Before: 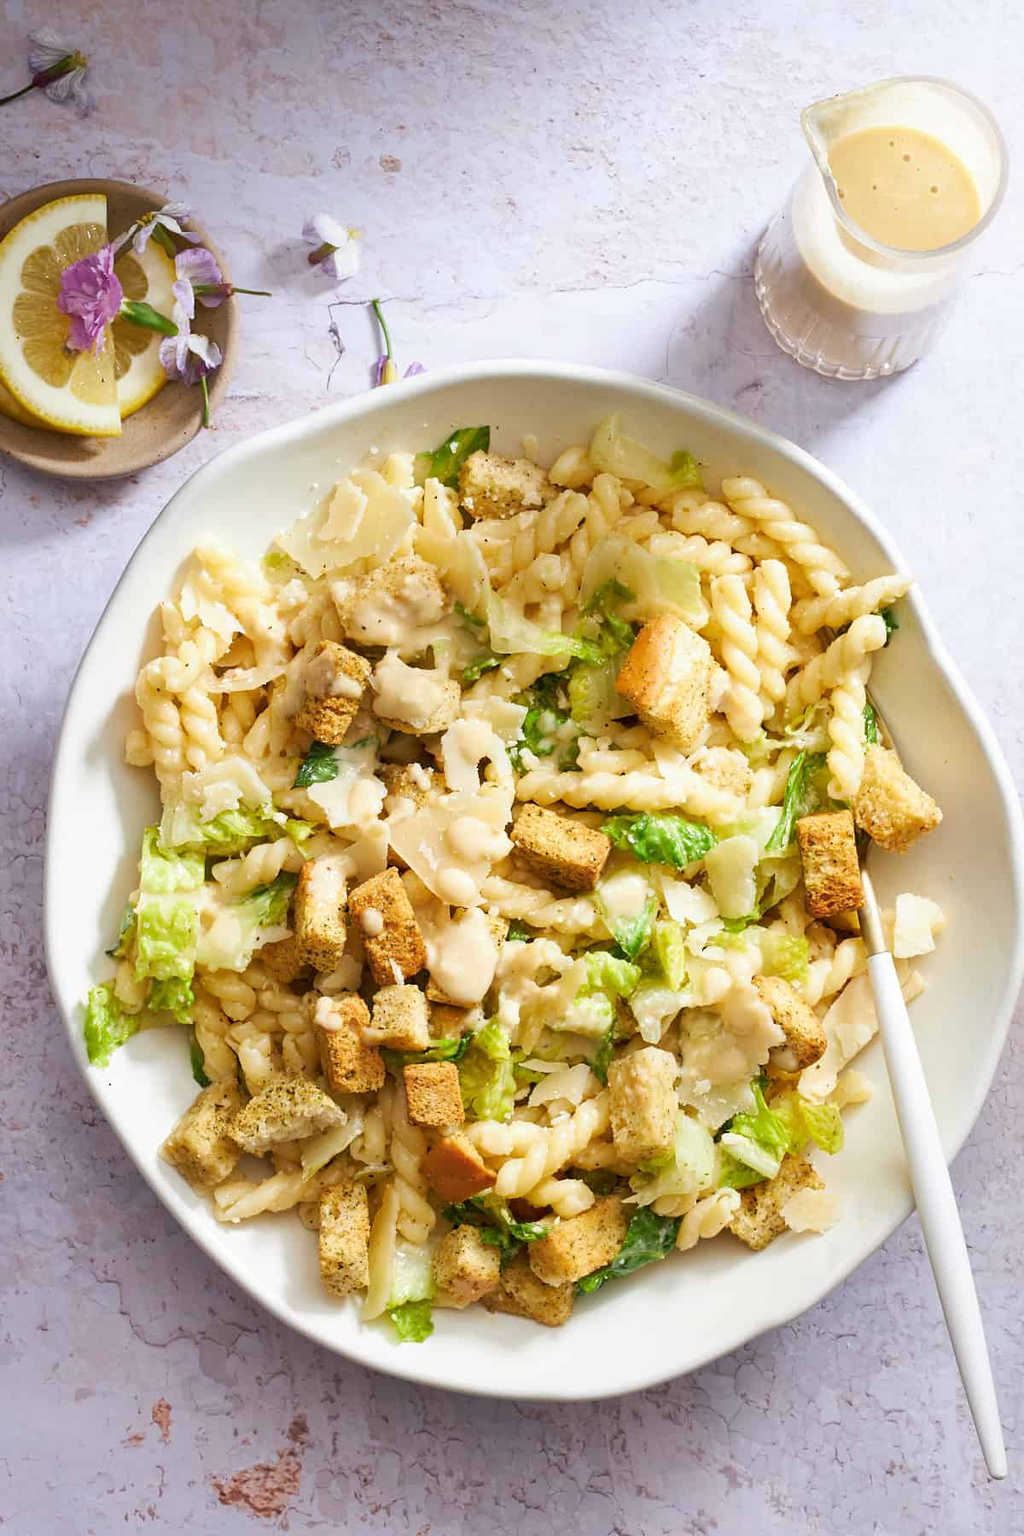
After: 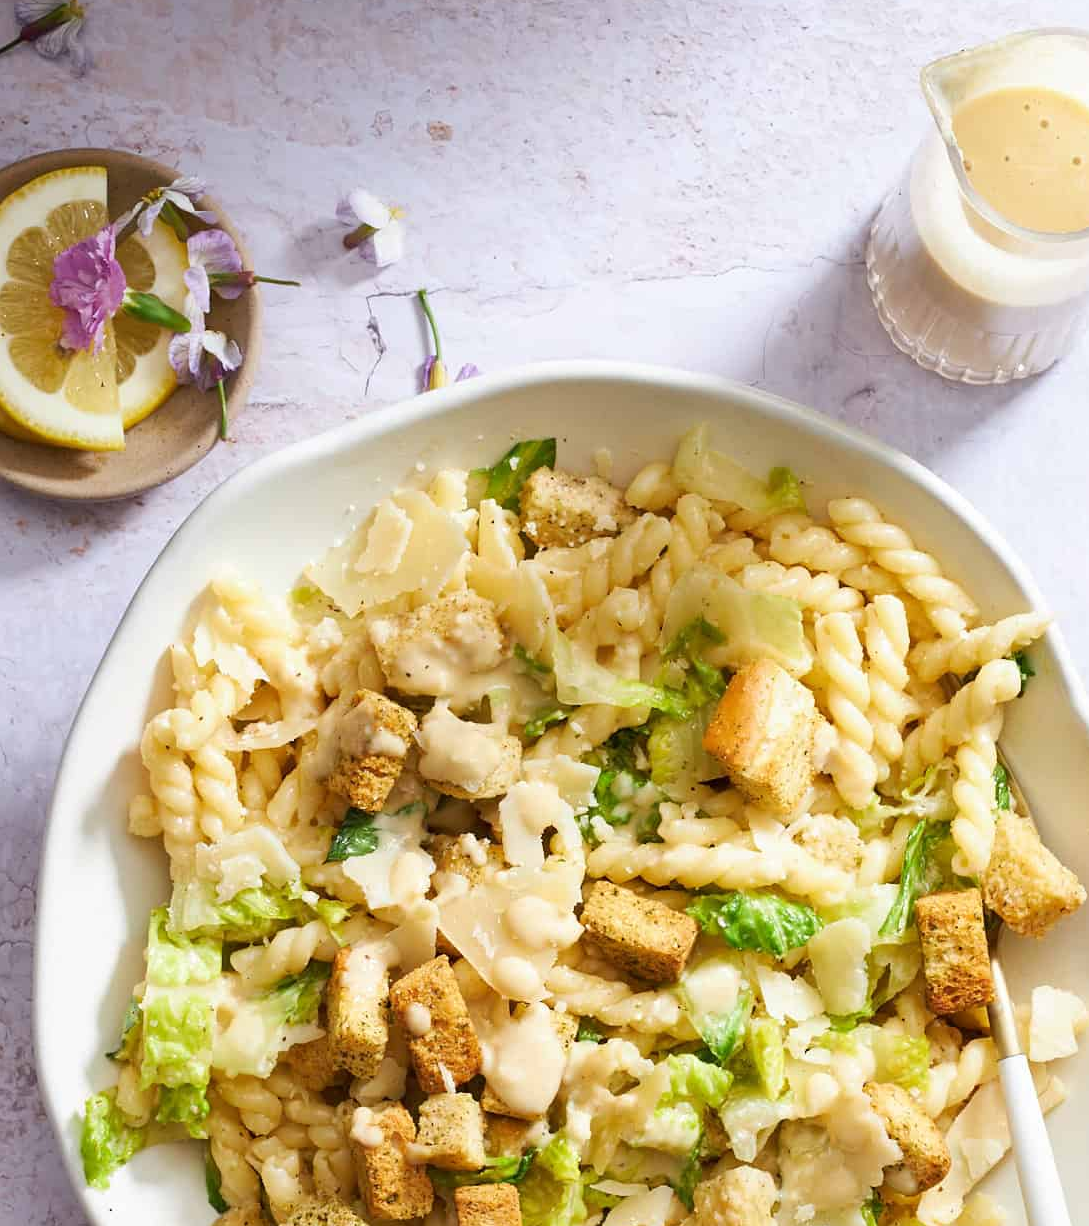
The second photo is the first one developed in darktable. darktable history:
crop: left 1.543%, top 3.407%, right 7.669%, bottom 28.437%
